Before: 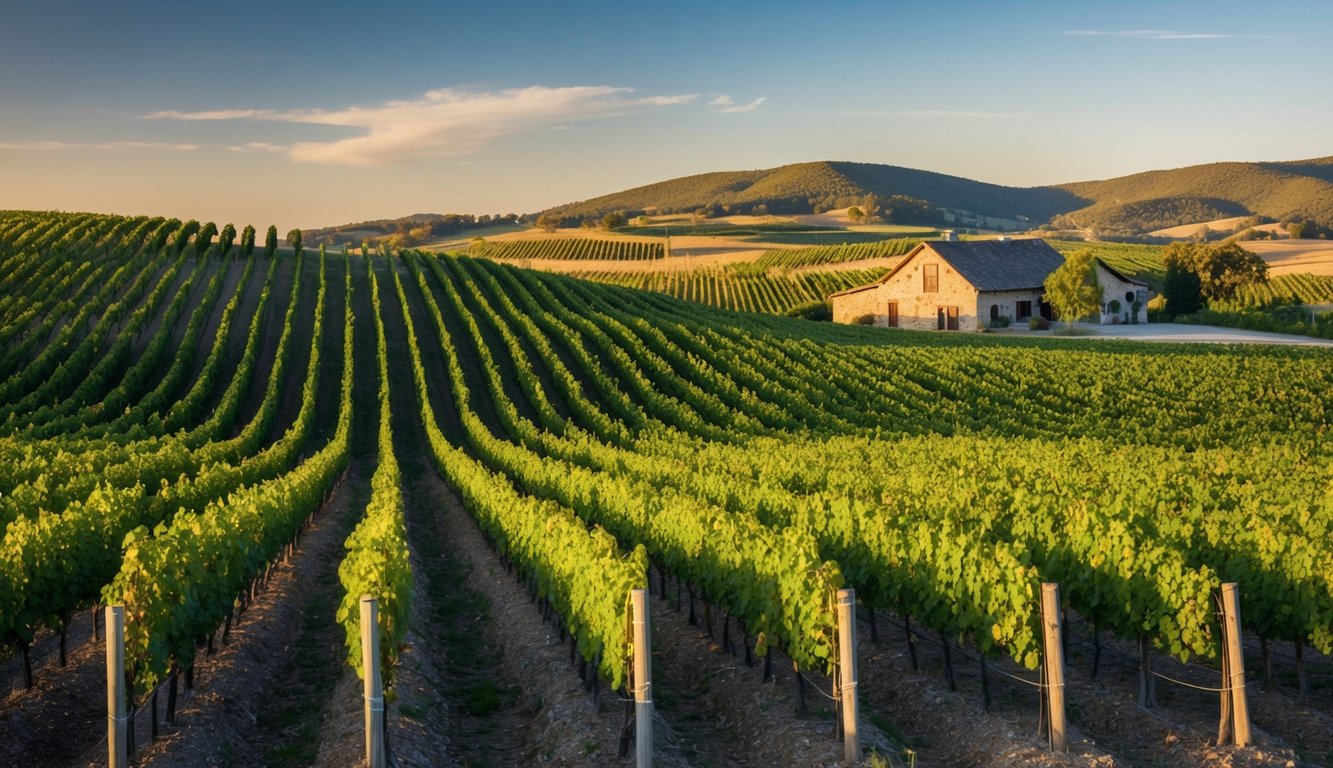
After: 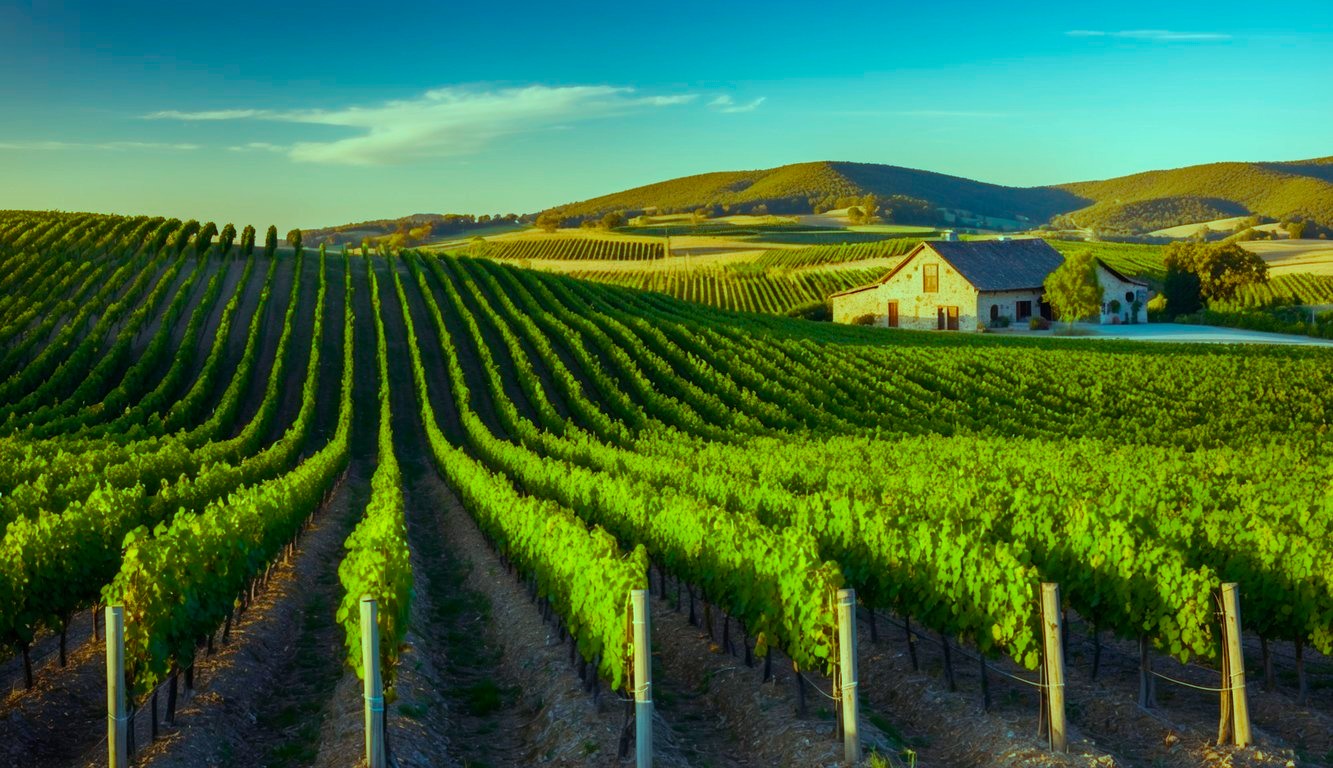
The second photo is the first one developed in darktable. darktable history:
color balance rgb: highlights gain › chroma 7.531%, highlights gain › hue 187.12°, perceptual saturation grading › global saturation 40.272%, perceptual saturation grading › highlights -25.097%, perceptual saturation grading › mid-tones 35.083%, perceptual saturation grading › shadows 35.401%, global vibrance 5.338%
